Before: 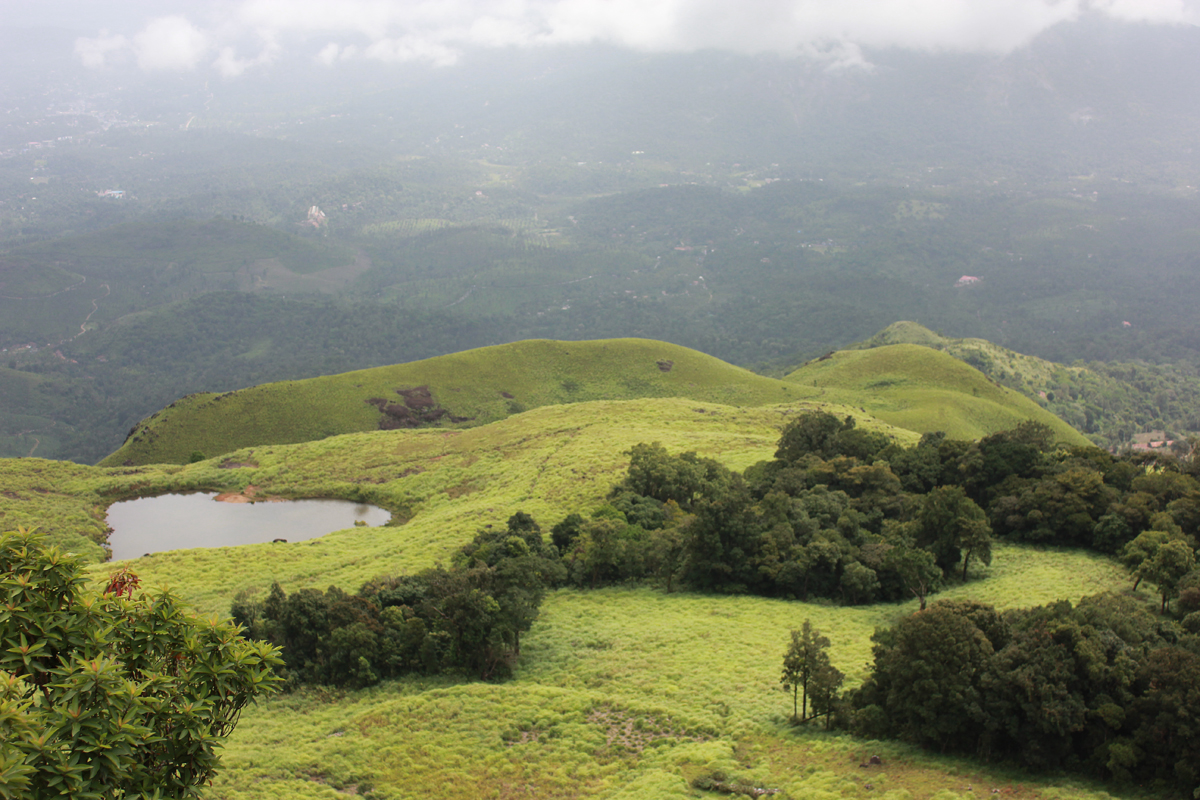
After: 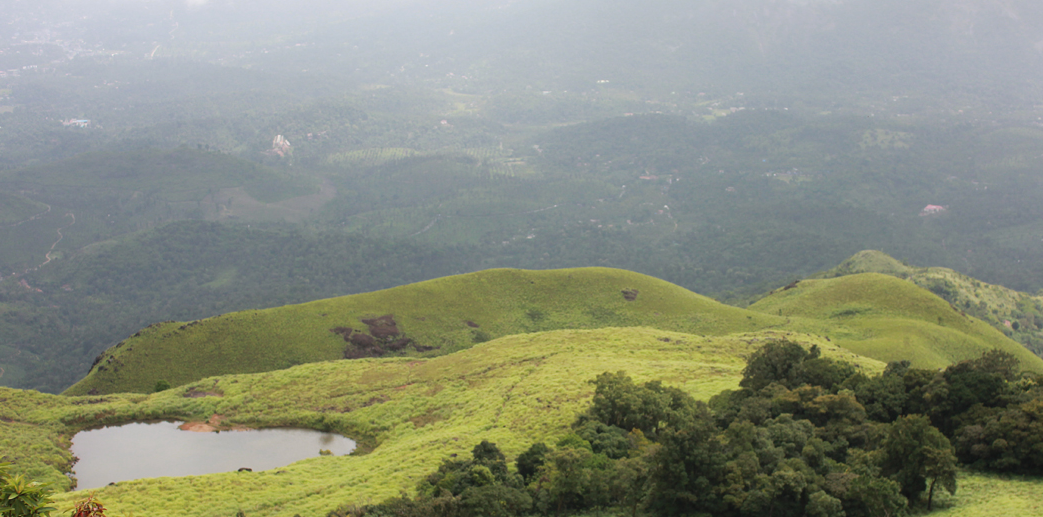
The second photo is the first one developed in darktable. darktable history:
crop: left 2.987%, top 8.981%, right 9.681%, bottom 26.309%
